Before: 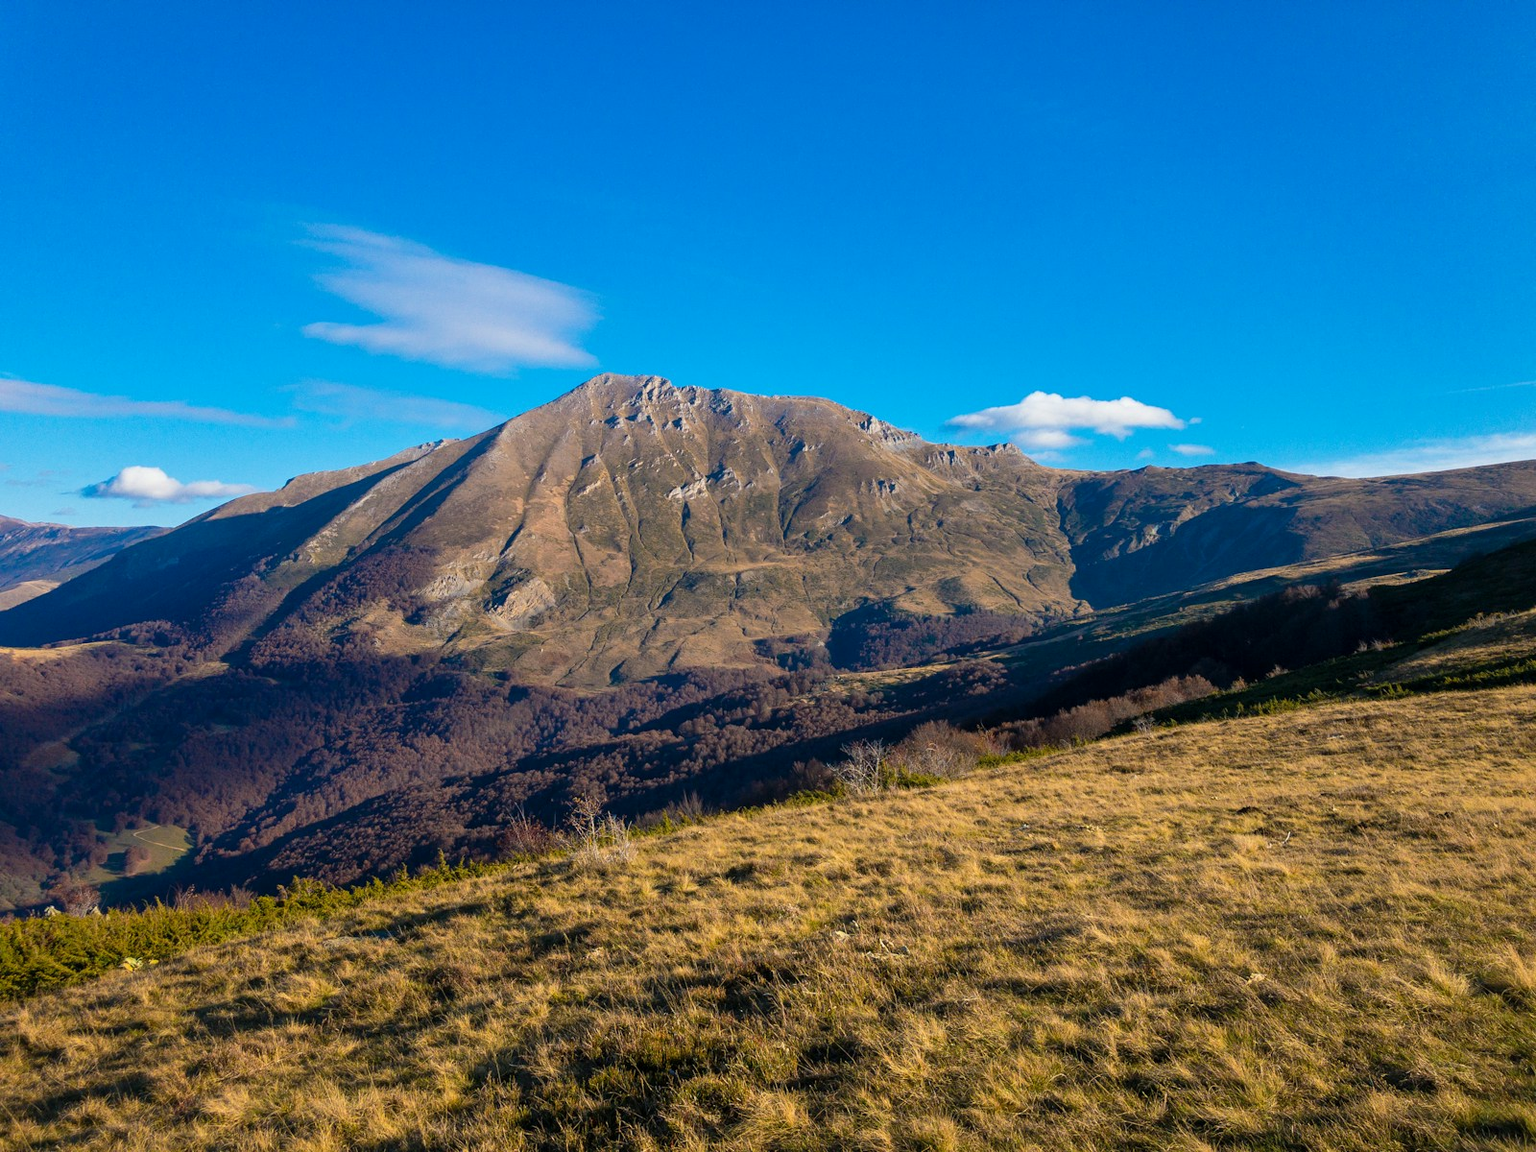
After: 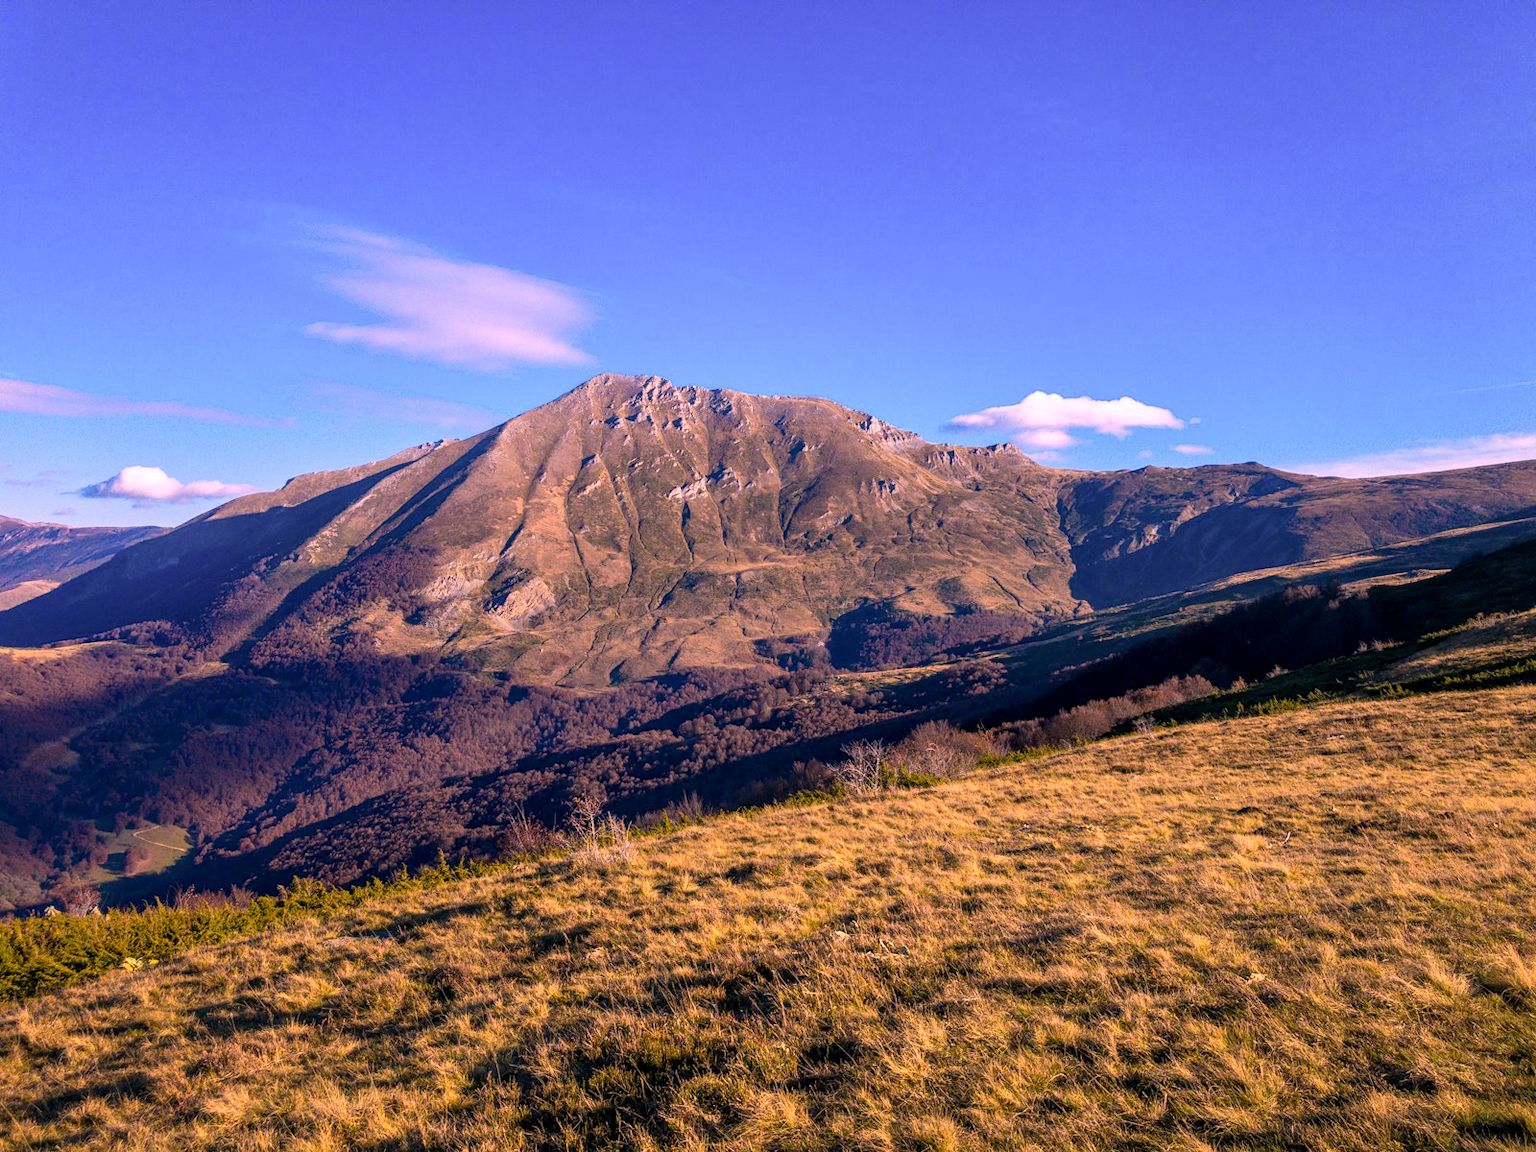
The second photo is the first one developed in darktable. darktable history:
color calibration: illuminant as shot in camera, x 0.377, y 0.392, temperature 4169.3 K, saturation algorithm version 1 (2020)
exposure: exposure 0.207 EV, compensate highlight preservation false
local contrast: on, module defaults
color correction: highlights a* 21.88, highlights b* 22.25
